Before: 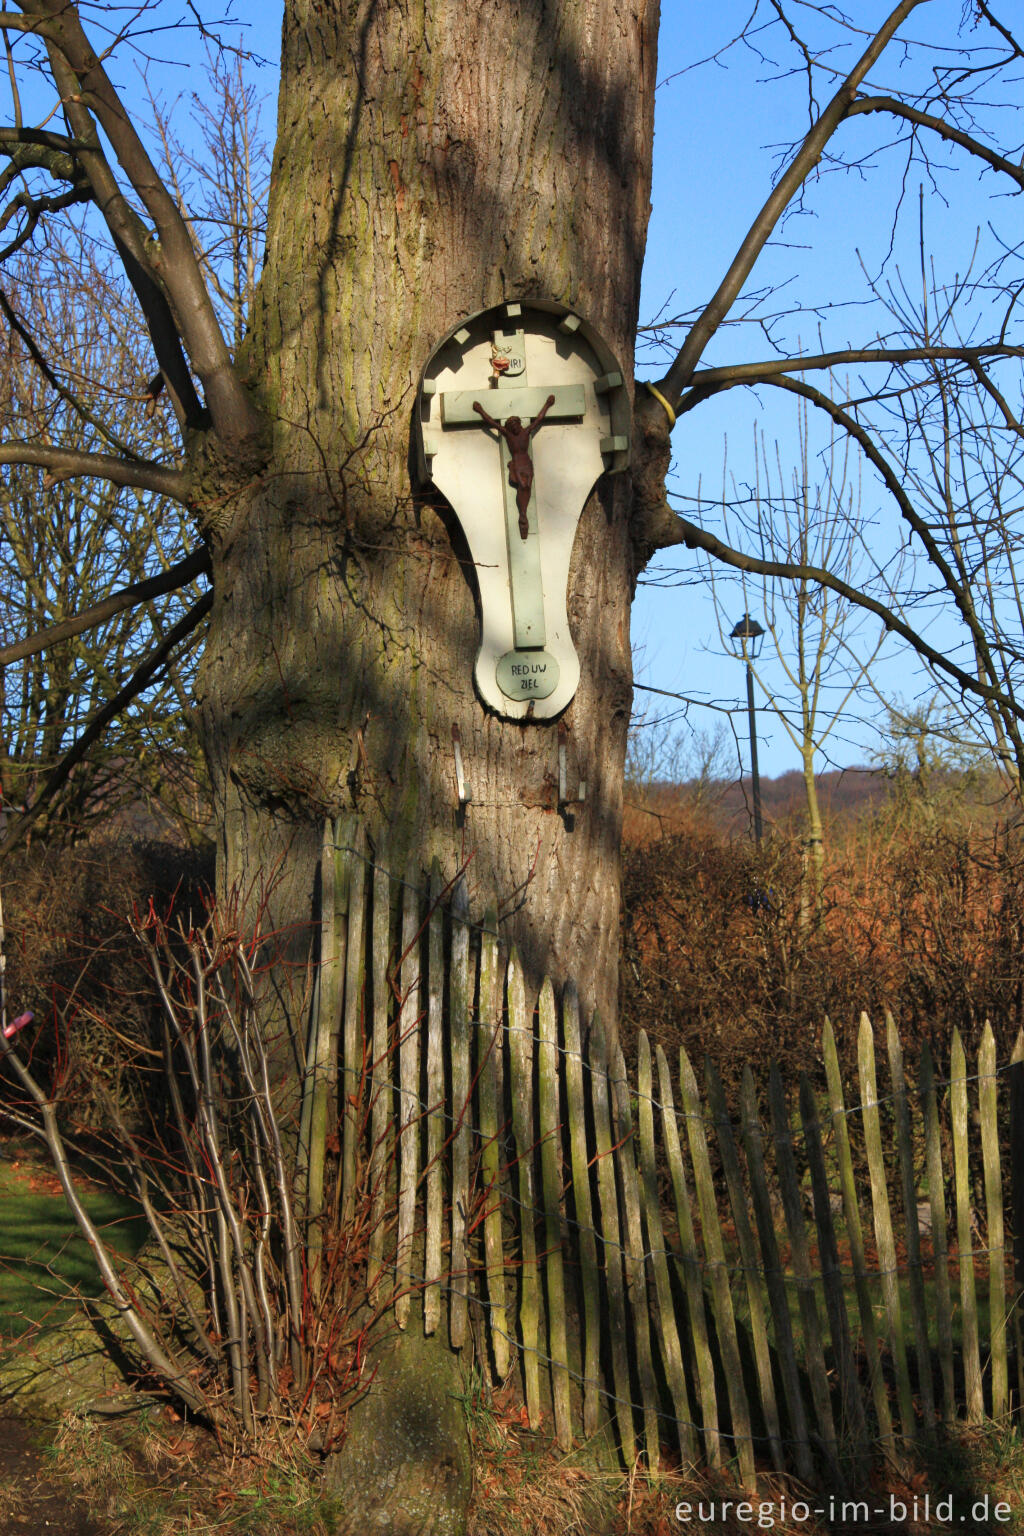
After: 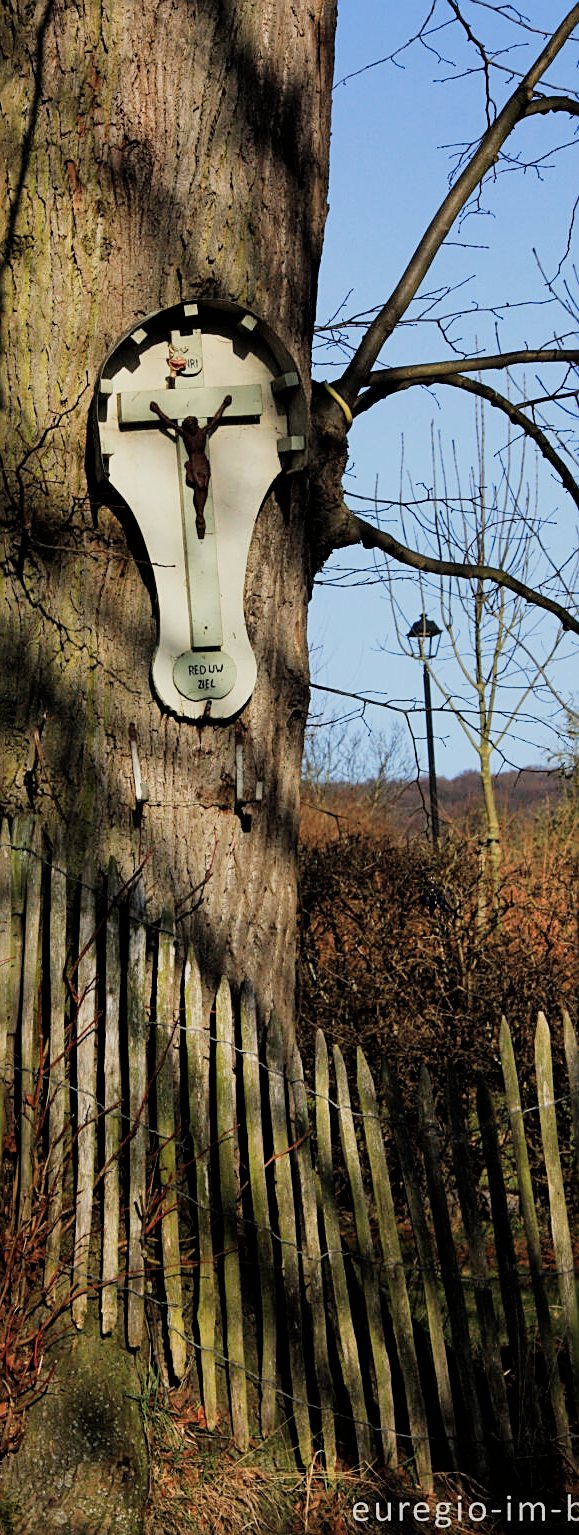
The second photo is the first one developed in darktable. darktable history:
filmic rgb: black relative exposure -5.06 EV, white relative exposure 3.99 EV, threshold 5.96 EV, hardness 2.89, contrast 1.19, highlights saturation mix -29.82%, iterations of high-quality reconstruction 0, enable highlight reconstruction true
crop: left 31.583%, top 0.024%, right 11.78%
sharpen: on, module defaults
